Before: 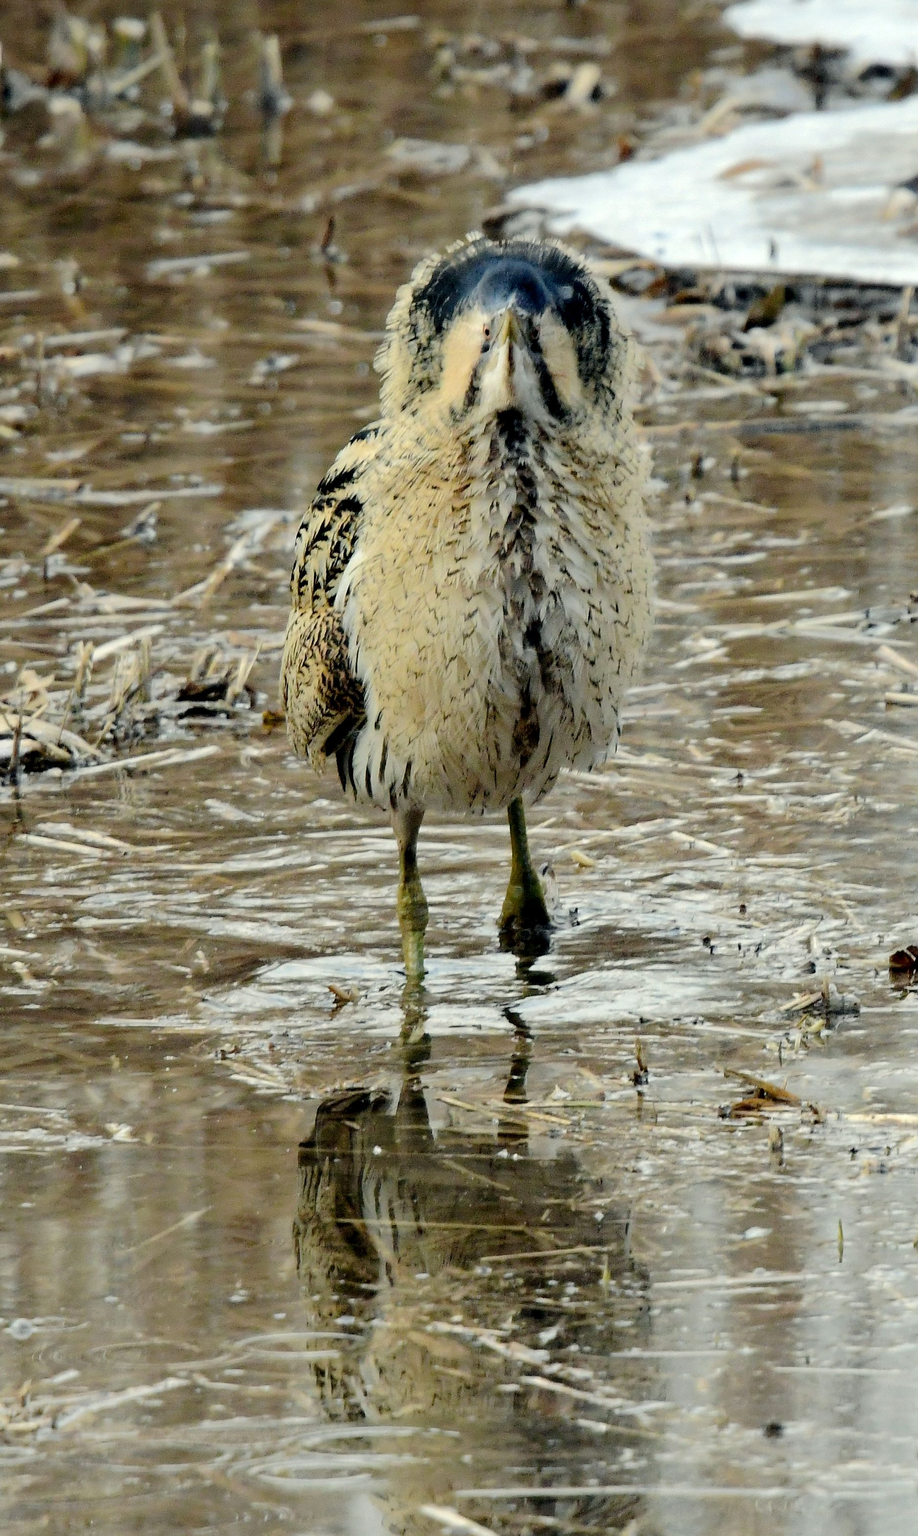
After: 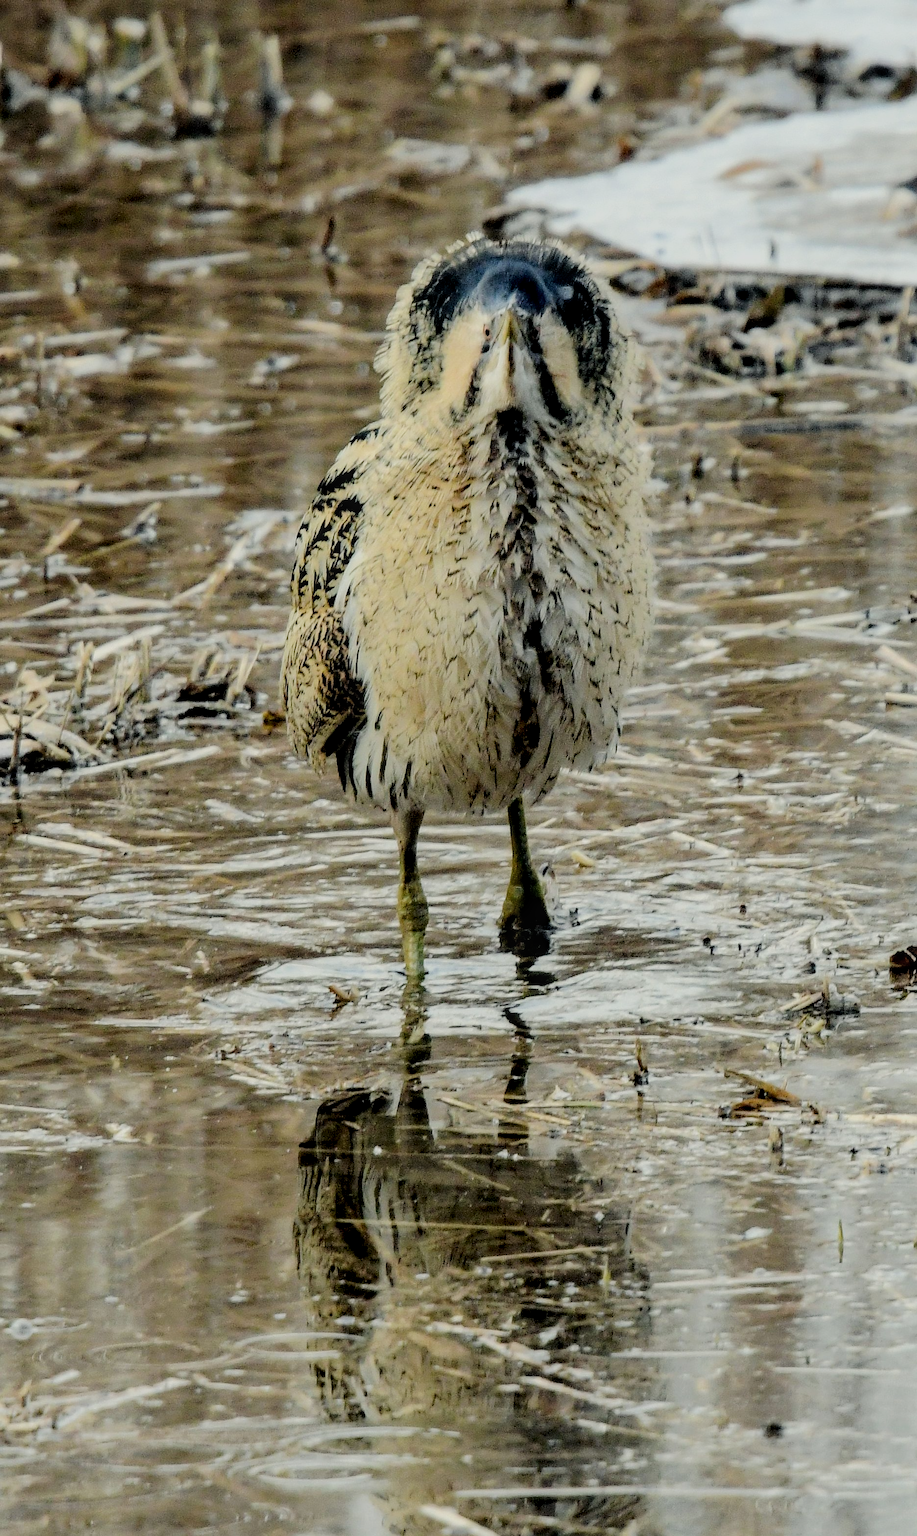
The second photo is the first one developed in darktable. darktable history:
local contrast: on, module defaults
filmic rgb: black relative exposure -7.65 EV, white relative exposure 4.56 EV, hardness 3.61, contrast 1.054
